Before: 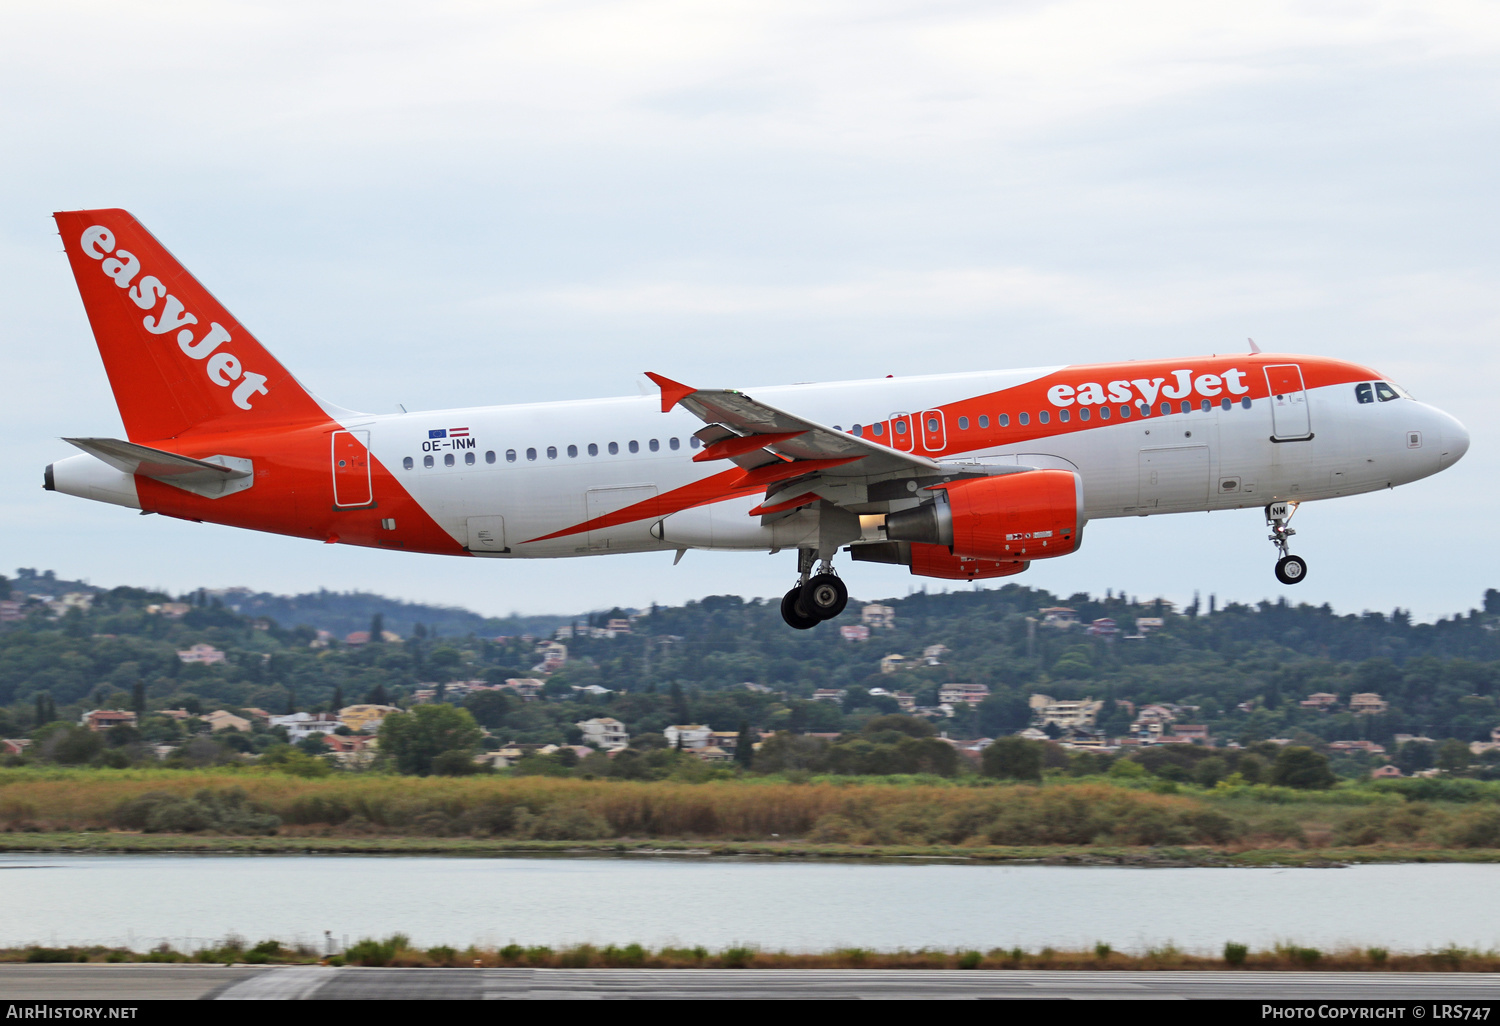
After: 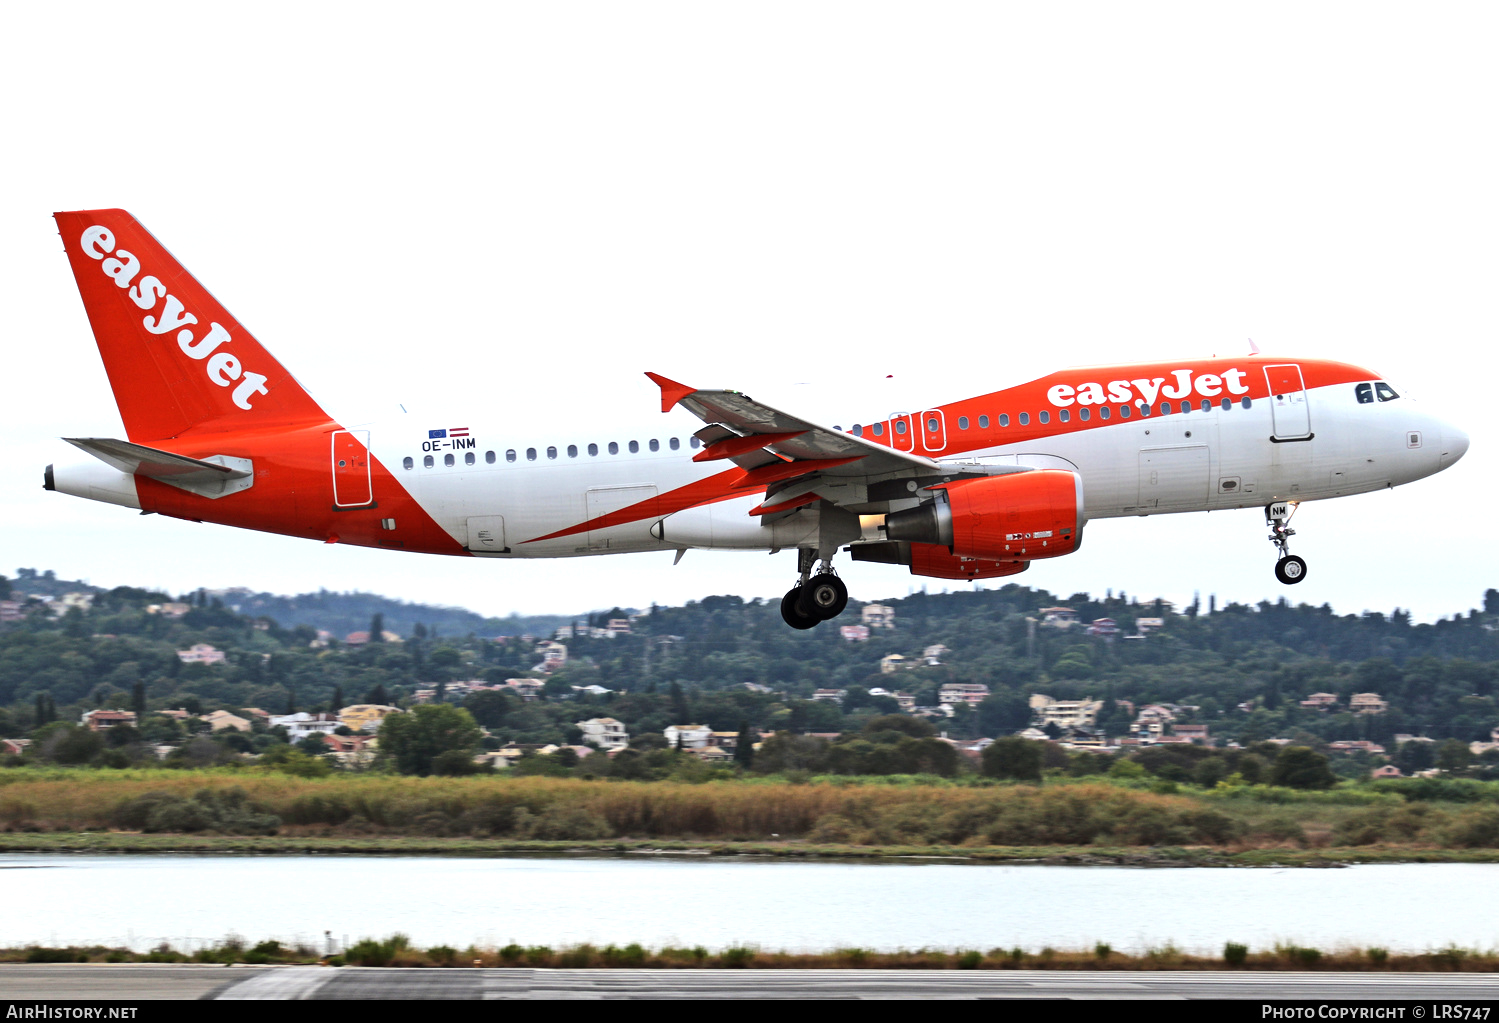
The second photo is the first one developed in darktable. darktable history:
crop: top 0.096%, bottom 0.183%
tone equalizer: -8 EV -0.726 EV, -7 EV -0.716 EV, -6 EV -0.629 EV, -5 EV -0.386 EV, -3 EV 0.385 EV, -2 EV 0.6 EV, -1 EV 0.685 EV, +0 EV 0.742 EV, edges refinement/feathering 500, mask exposure compensation -1.57 EV, preserve details no
